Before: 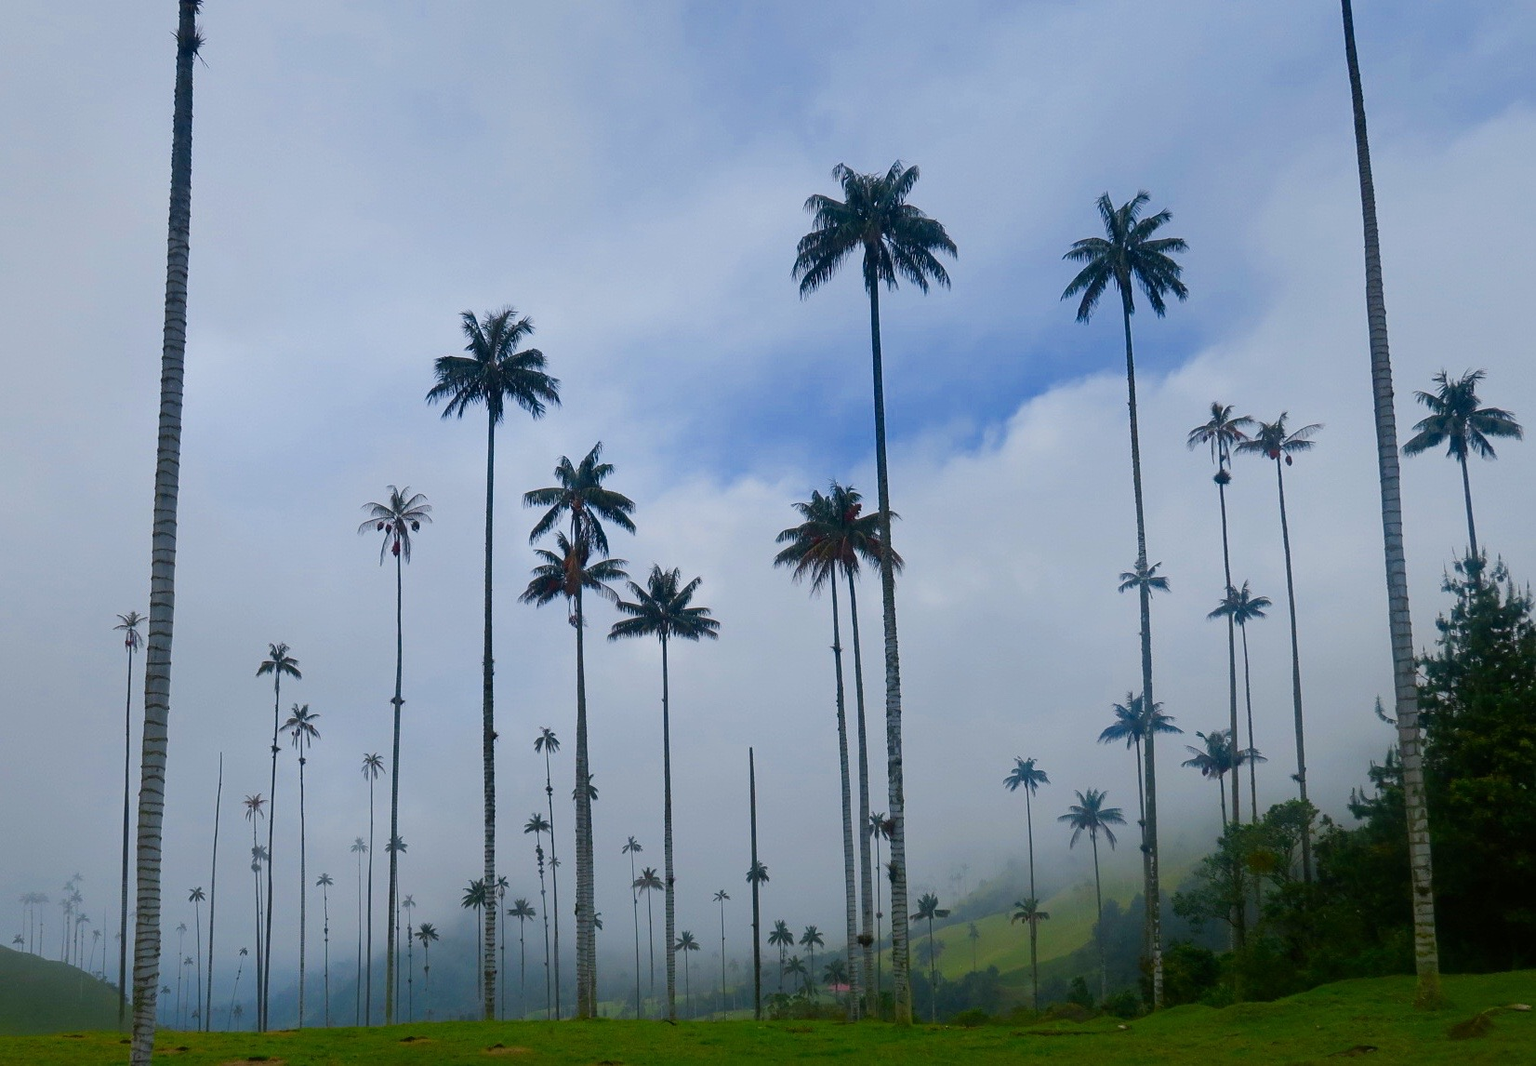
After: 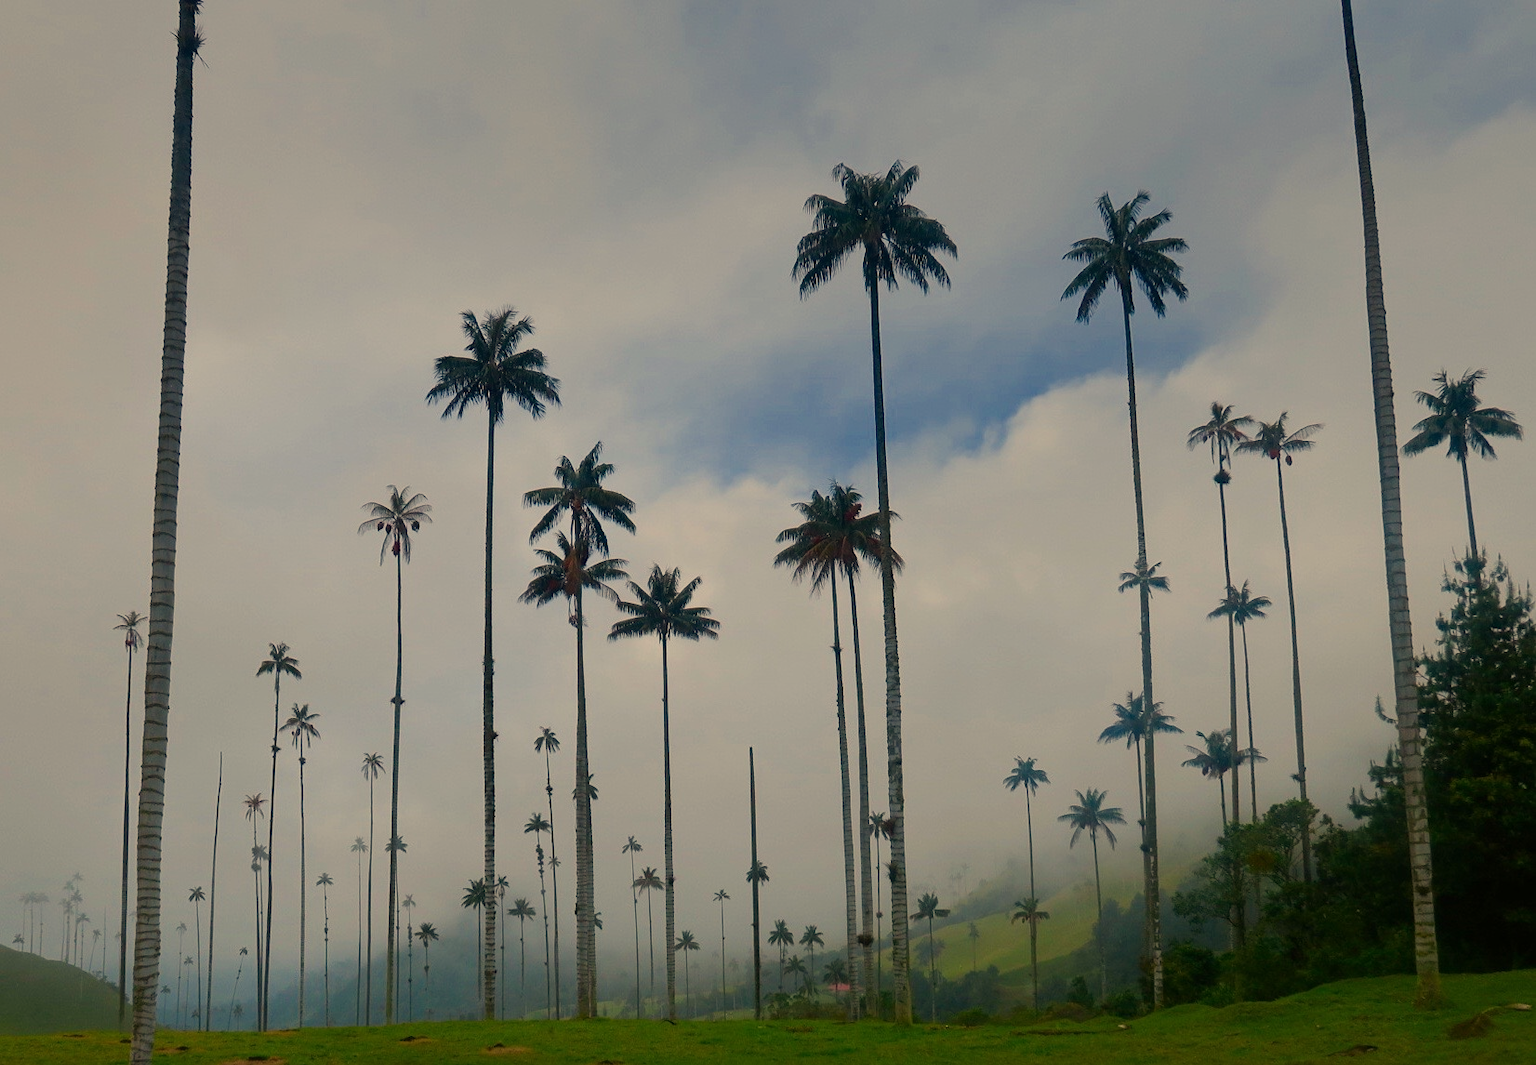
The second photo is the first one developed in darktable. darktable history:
graduated density: rotation -0.352°, offset 57.64
white balance: red 1.138, green 0.996, blue 0.812
